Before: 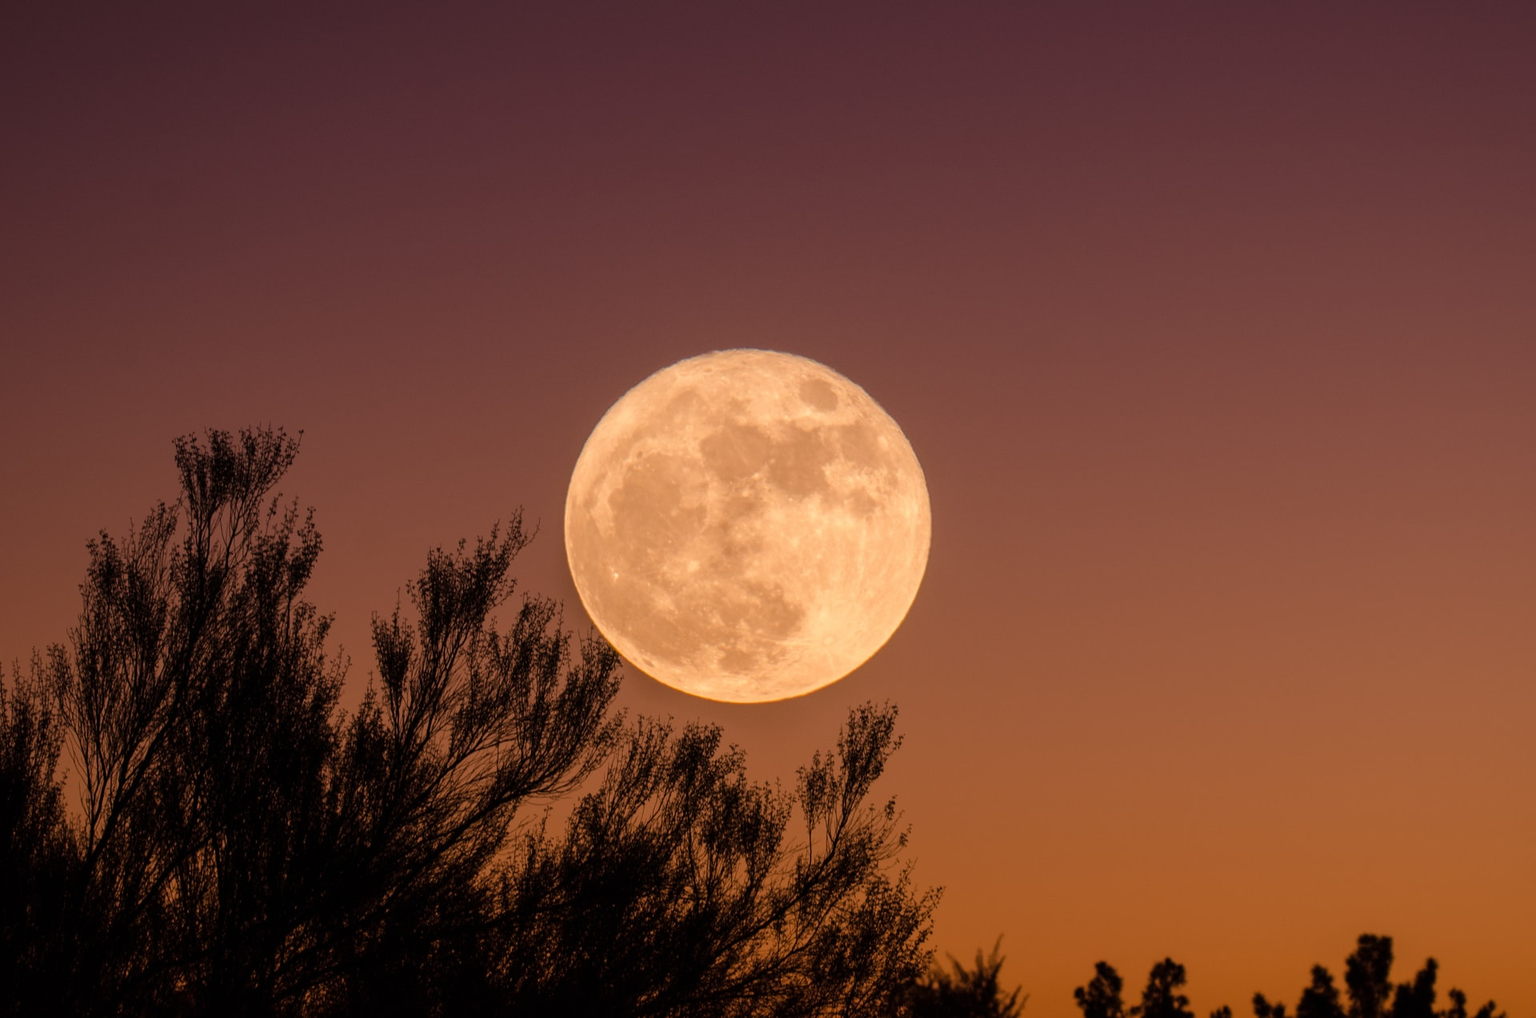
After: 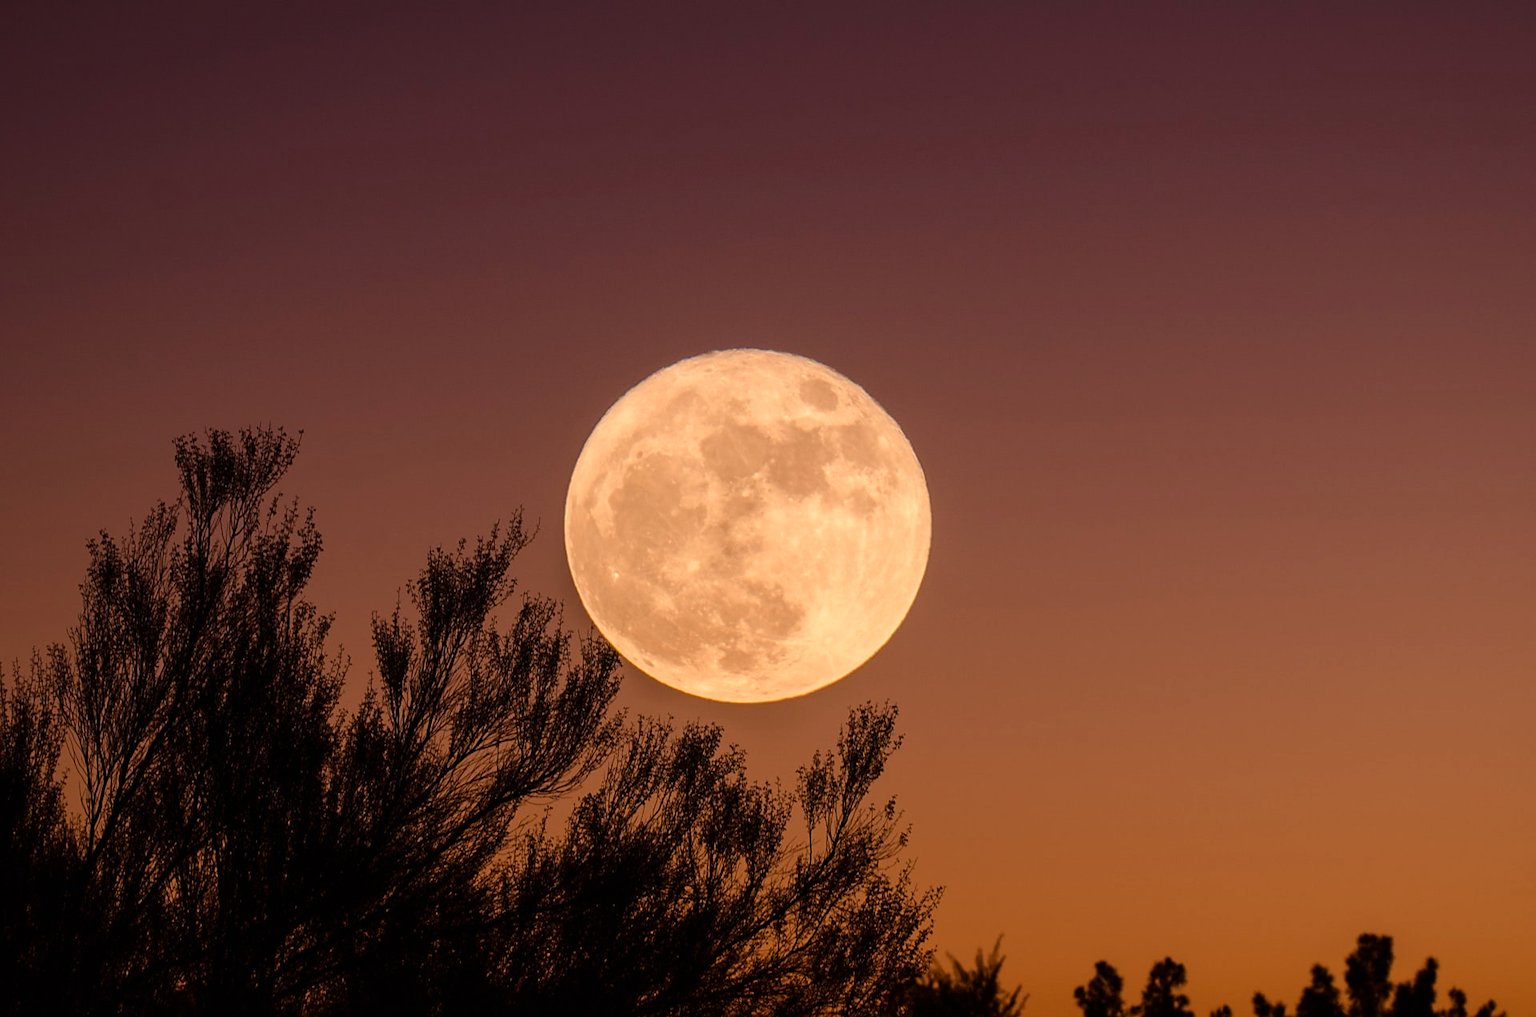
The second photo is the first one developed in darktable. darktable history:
sharpen: radius 1.864, amount 0.398, threshold 1.271
contrast brightness saturation: contrast 0.14
